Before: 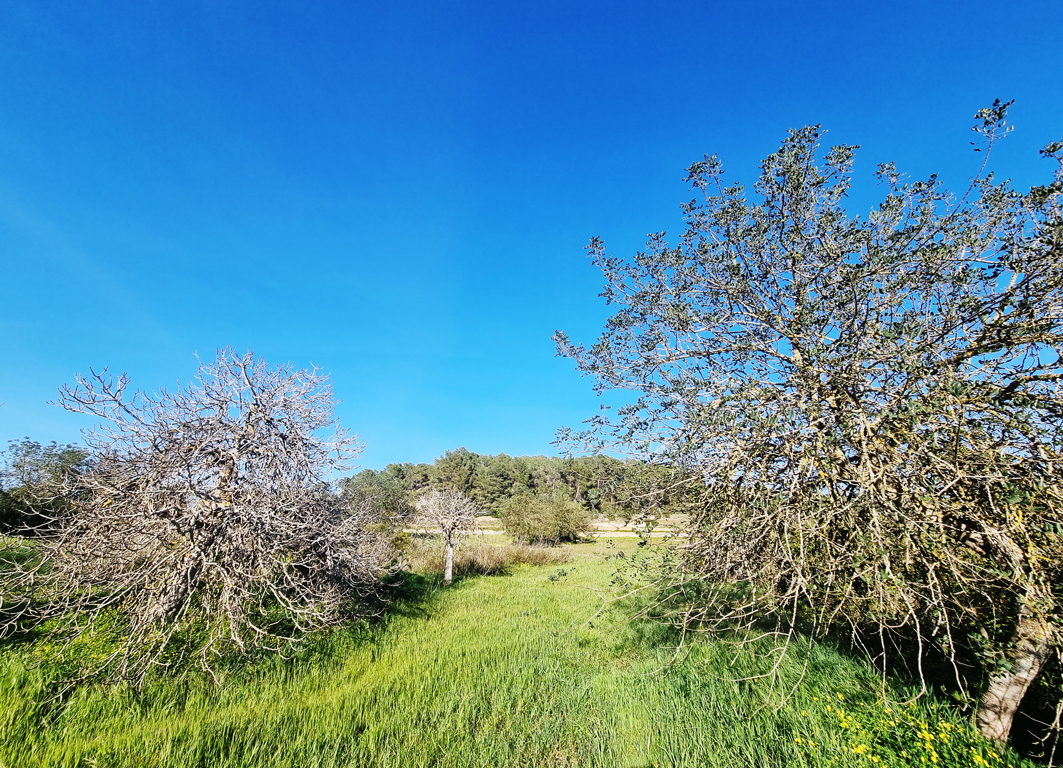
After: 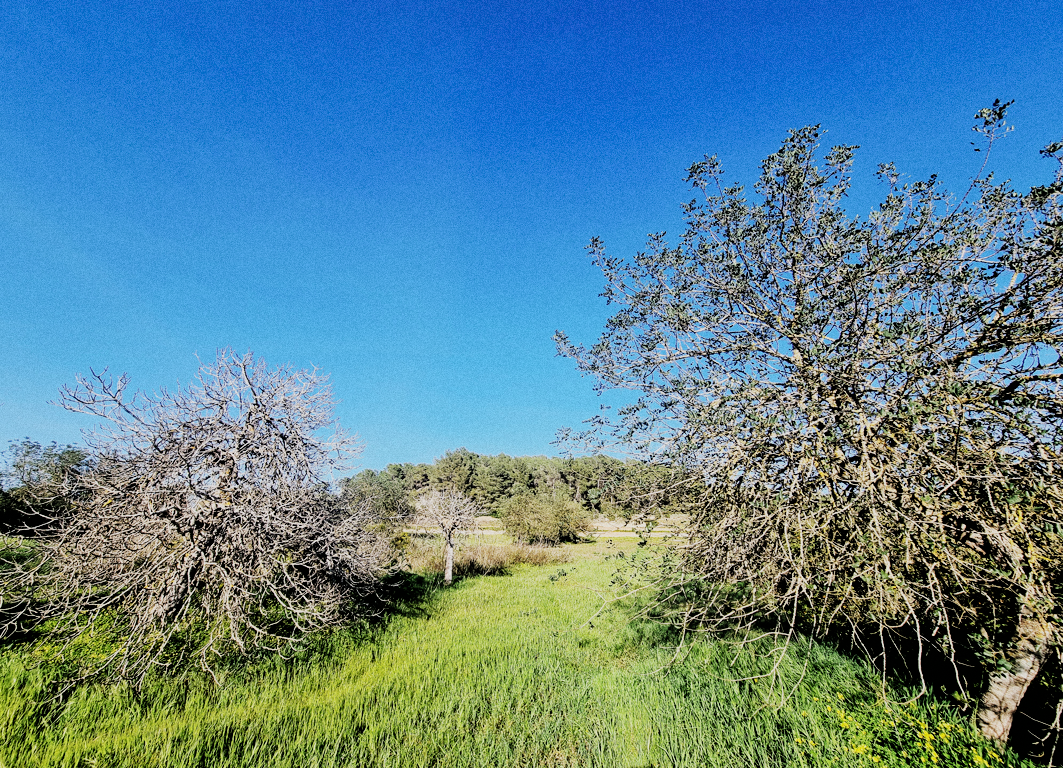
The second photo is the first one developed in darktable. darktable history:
filmic rgb: black relative exposure -5 EV, hardness 2.88, contrast 1.3
grain: on, module defaults
